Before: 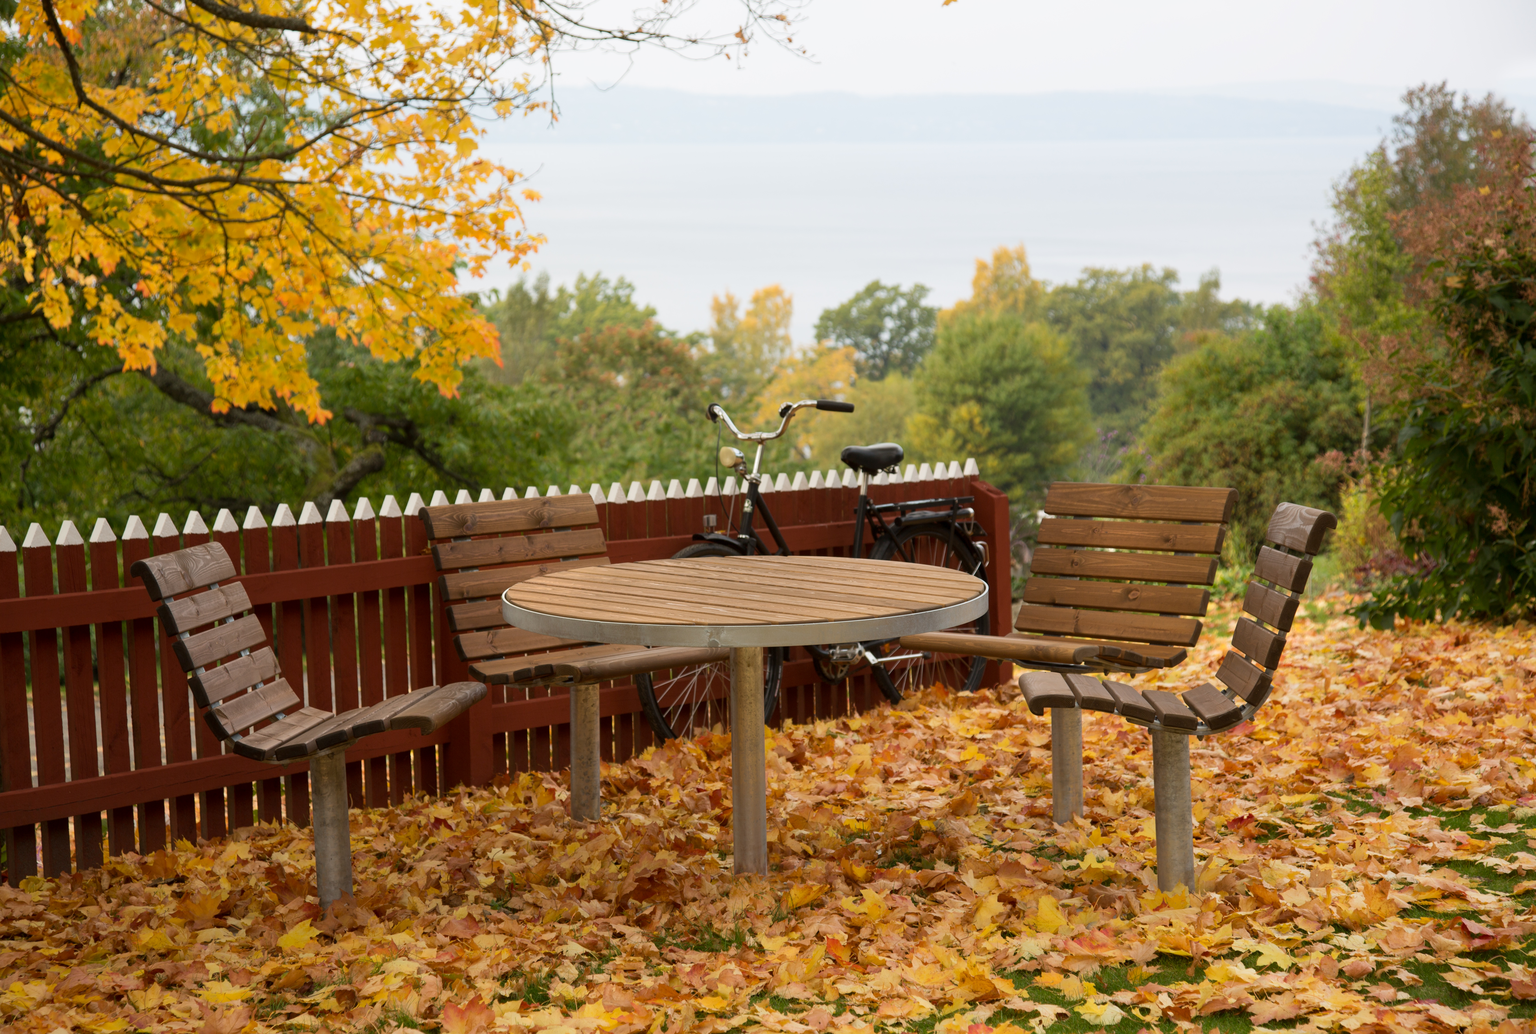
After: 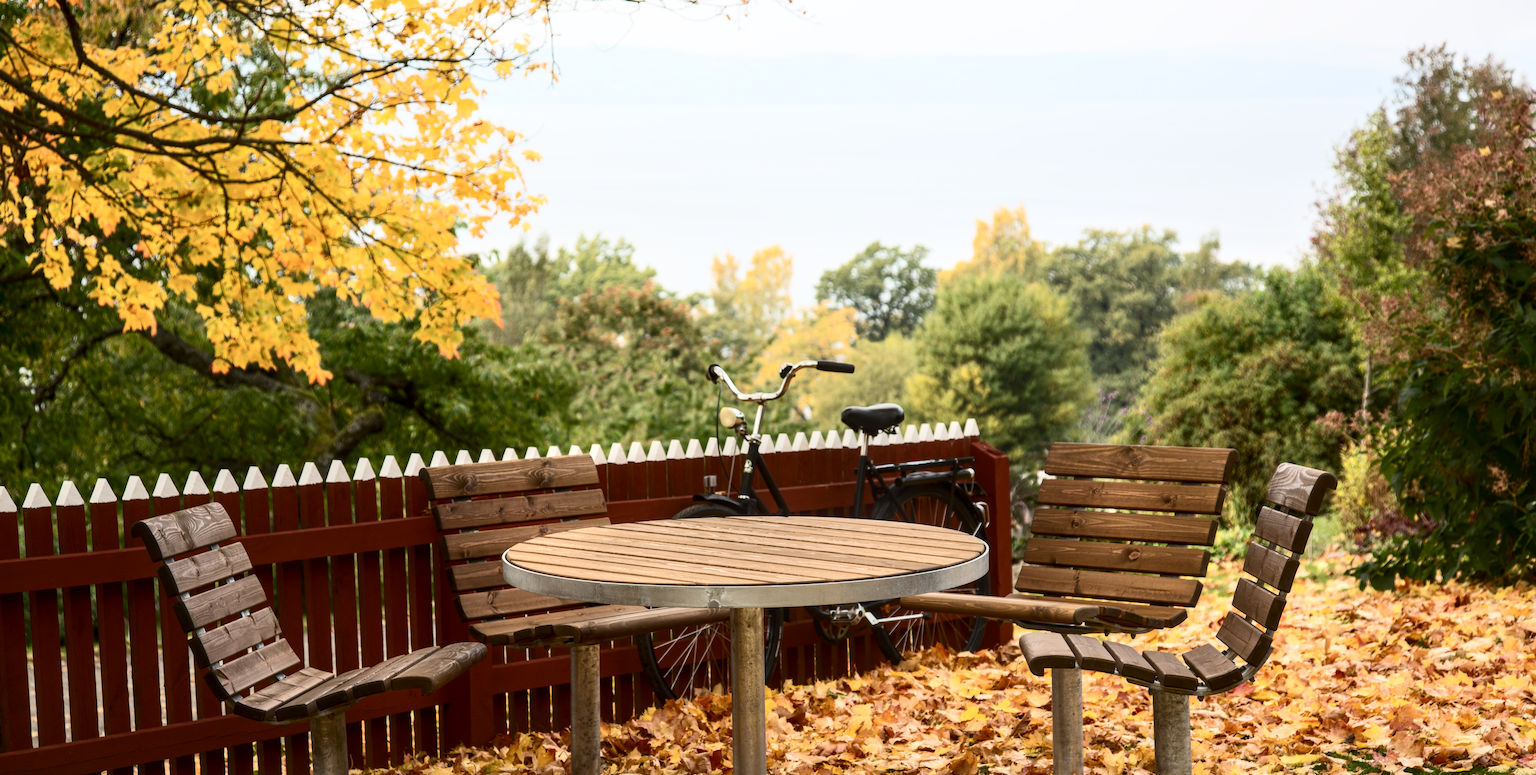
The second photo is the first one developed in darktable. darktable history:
local contrast: on, module defaults
crop: top 3.857%, bottom 21.132%
contrast brightness saturation: contrast 0.39, brightness 0.1
